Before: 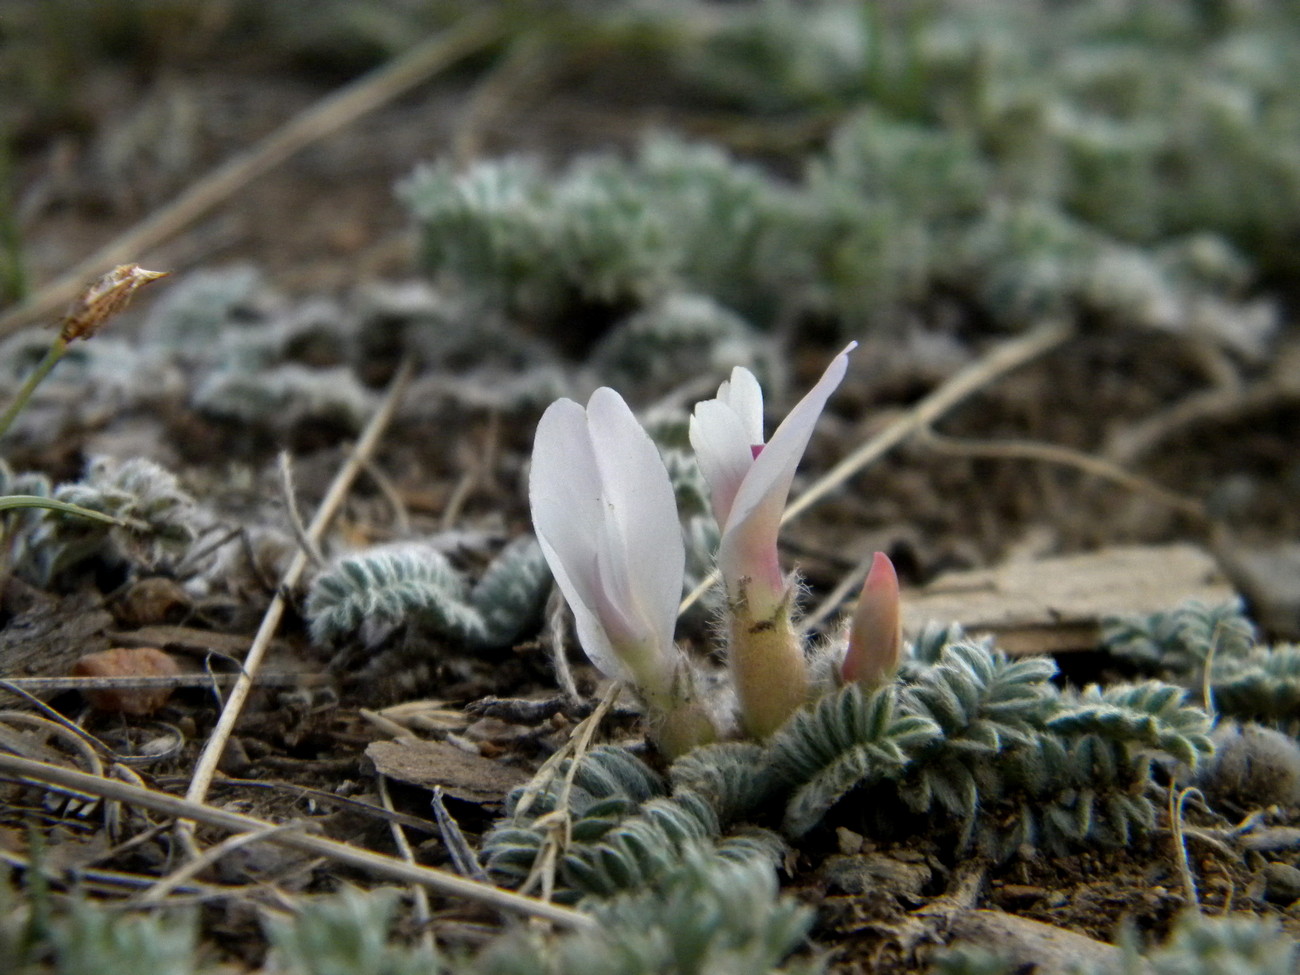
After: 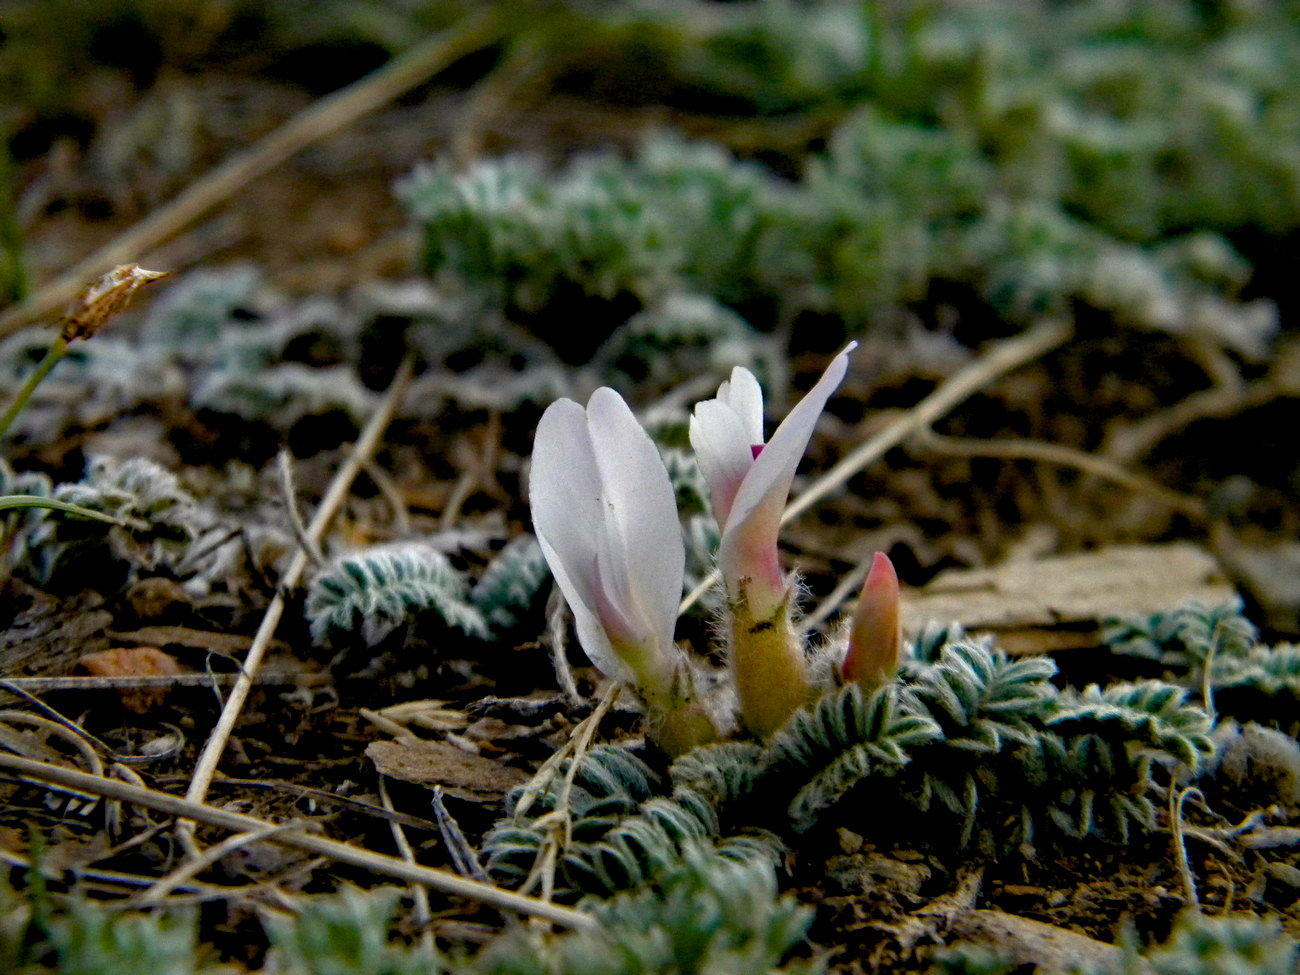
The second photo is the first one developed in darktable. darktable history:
haze removal: strength 0.392, distance 0.218, compatibility mode true, adaptive false
color balance rgb: global offset › luminance -1.431%, perceptual saturation grading › global saturation 25.06%, perceptual saturation grading › highlights -50.018%, perceptual saturation grading › shadows 30.465%
tone curve: curves: ch0 [(0, 0) (0.003, 0.003) (0.011, 0.011) (0.025, 0.025) (0.044, 0.044) (0.069, 0.069) (0.1, 0.099) (0.136, 0.135) (0.177, 0.176) (0.224, 0.223) (0.277, 0.275) (0.335, 0.333) (0.399, 0.396) (0.468, 0.465) (0.543, 0.541) (0.623, 0.622) (0.709, 0.708) (0.801, 0.8) (0.898, 0.897) (1, 1)], color space Lab, independent channels, preserve colors none
